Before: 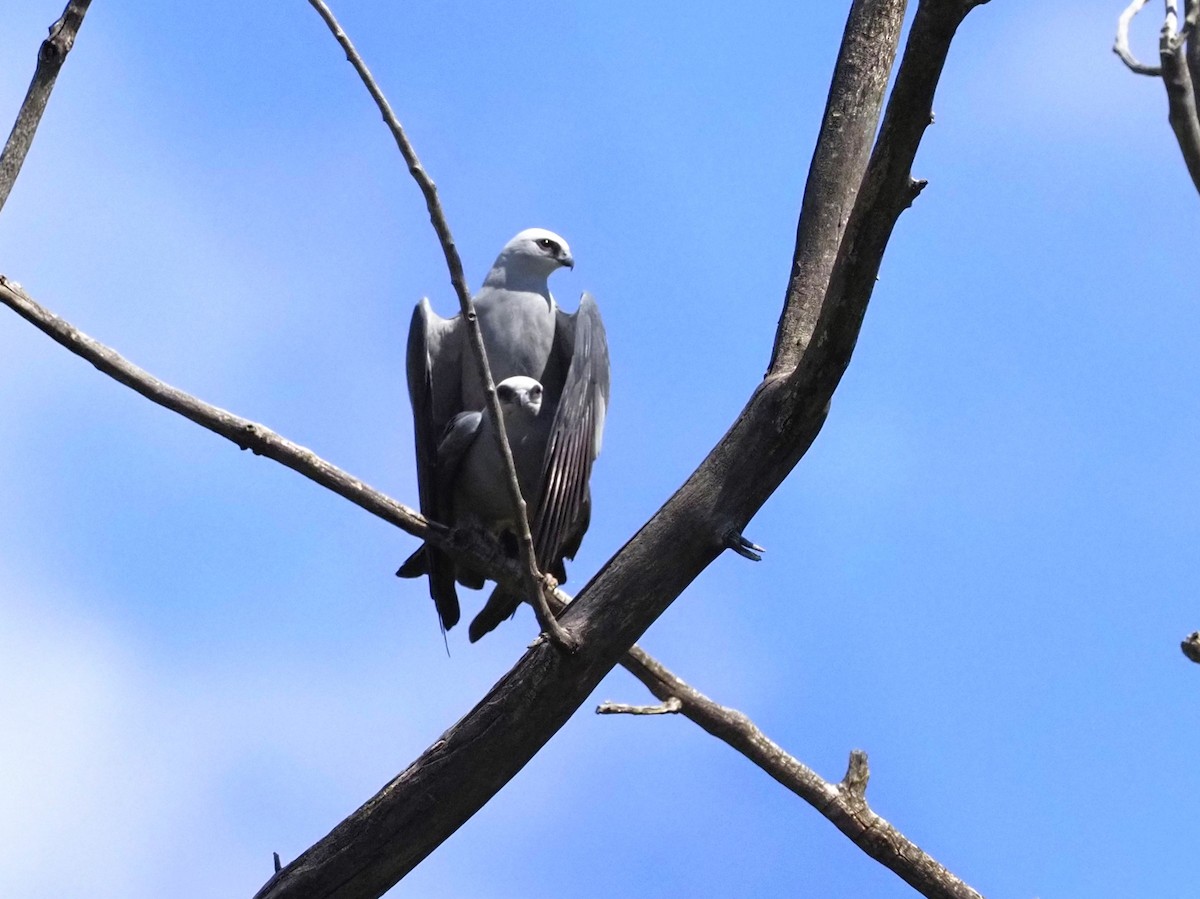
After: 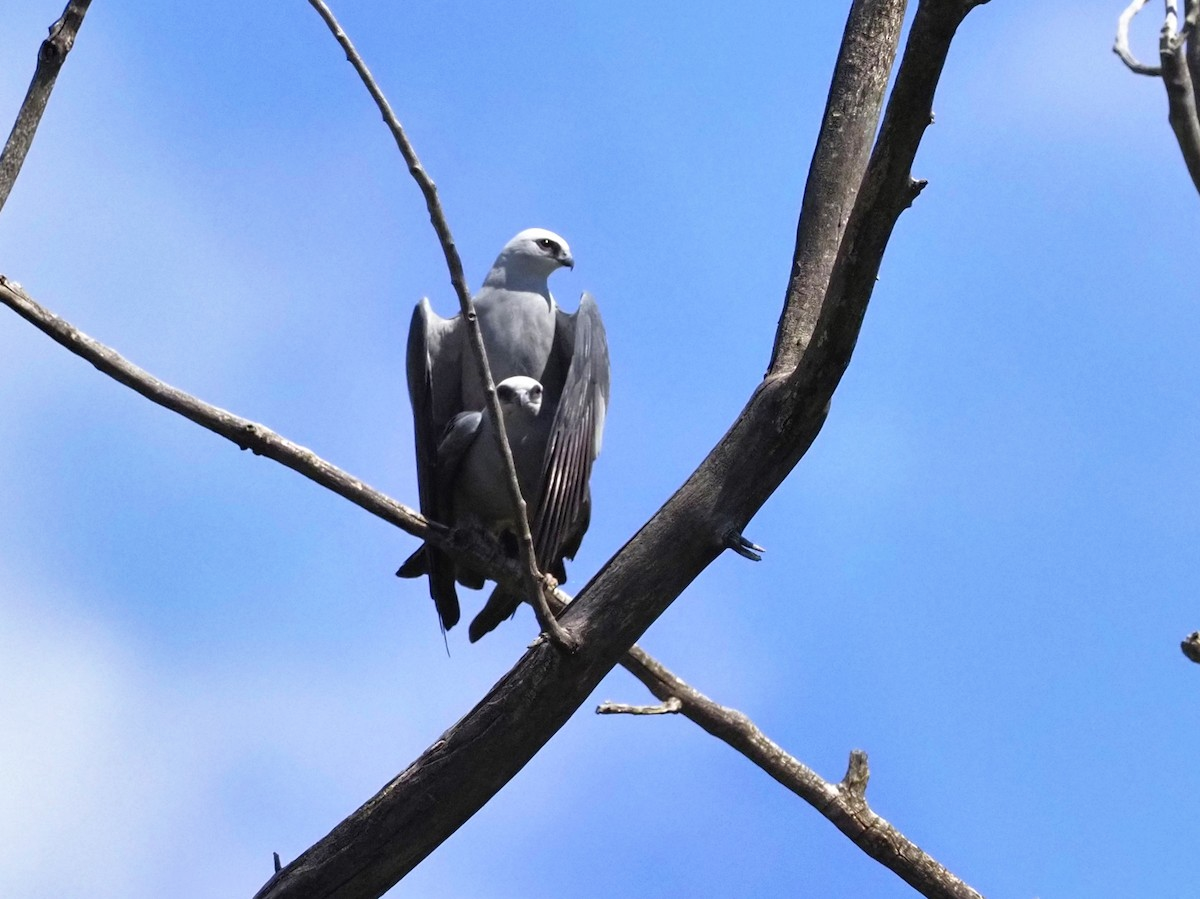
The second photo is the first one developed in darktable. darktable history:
shadows and highlights: shadows 34.34, highlights -35.05, soften with gaussian
